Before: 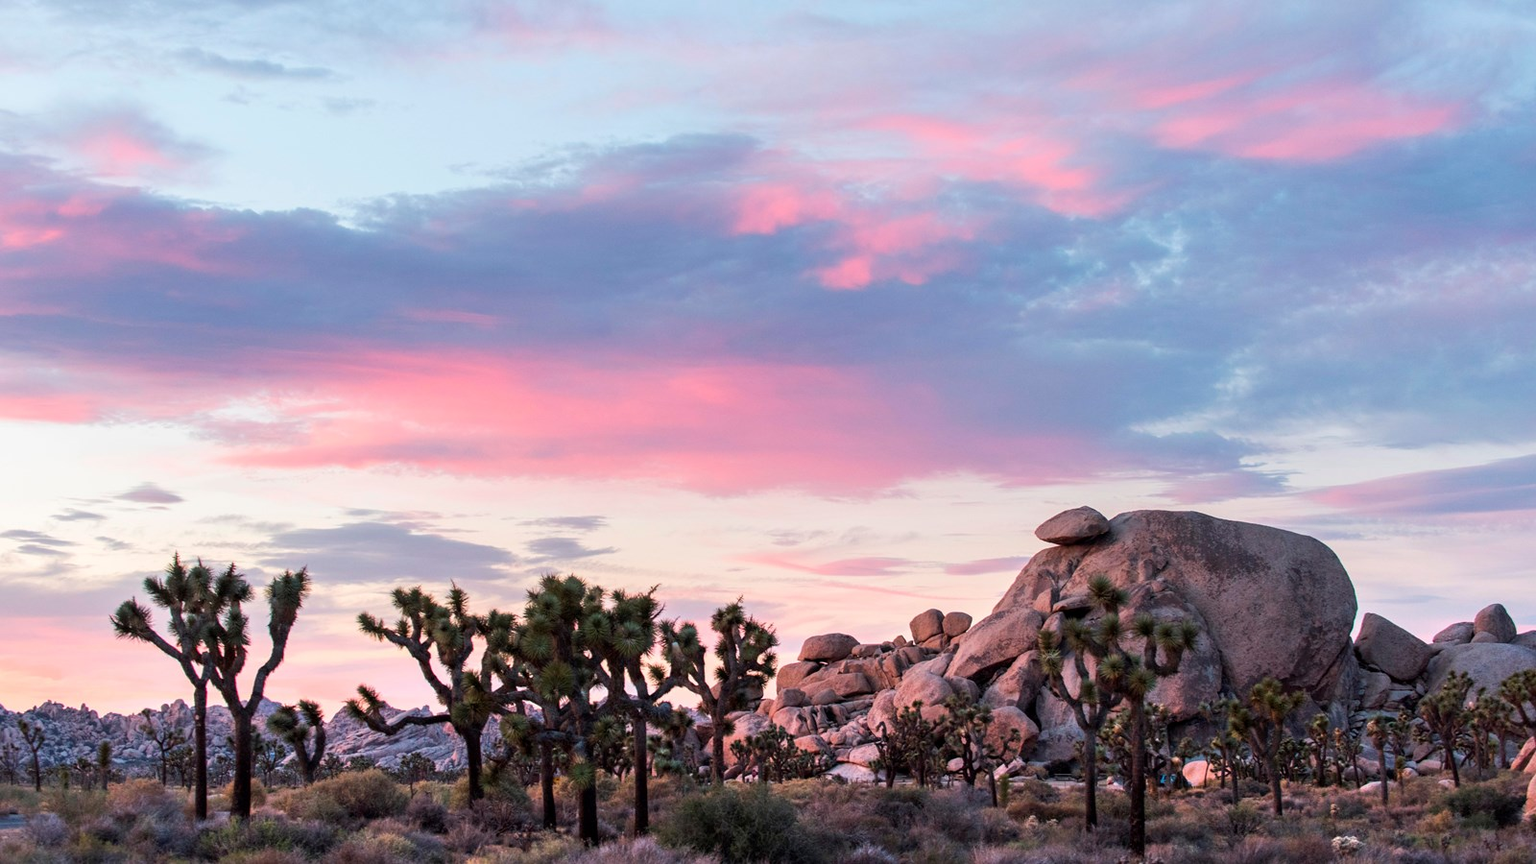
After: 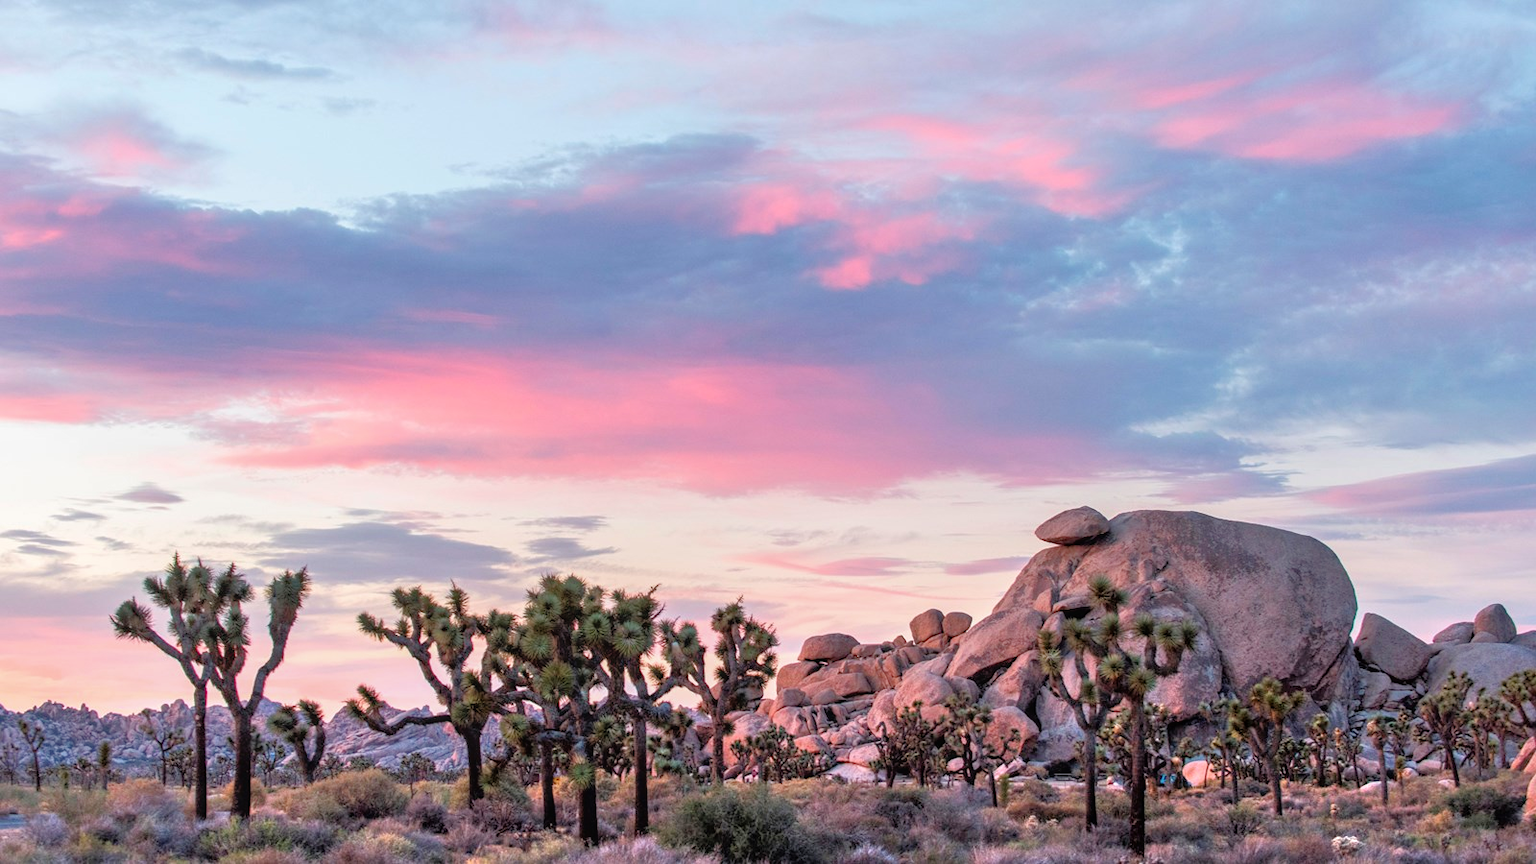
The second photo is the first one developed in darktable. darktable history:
tone equalizer: -7 EV 0.157 EV, -6 EV 0.588 EV, -5 EV 1.16 EV, -4 EV 1.31 EV, -3 EV 1.17 EV, -2 EV 0.6 EV, -1 EV 0.149 EV
local contrast: detail 110%
